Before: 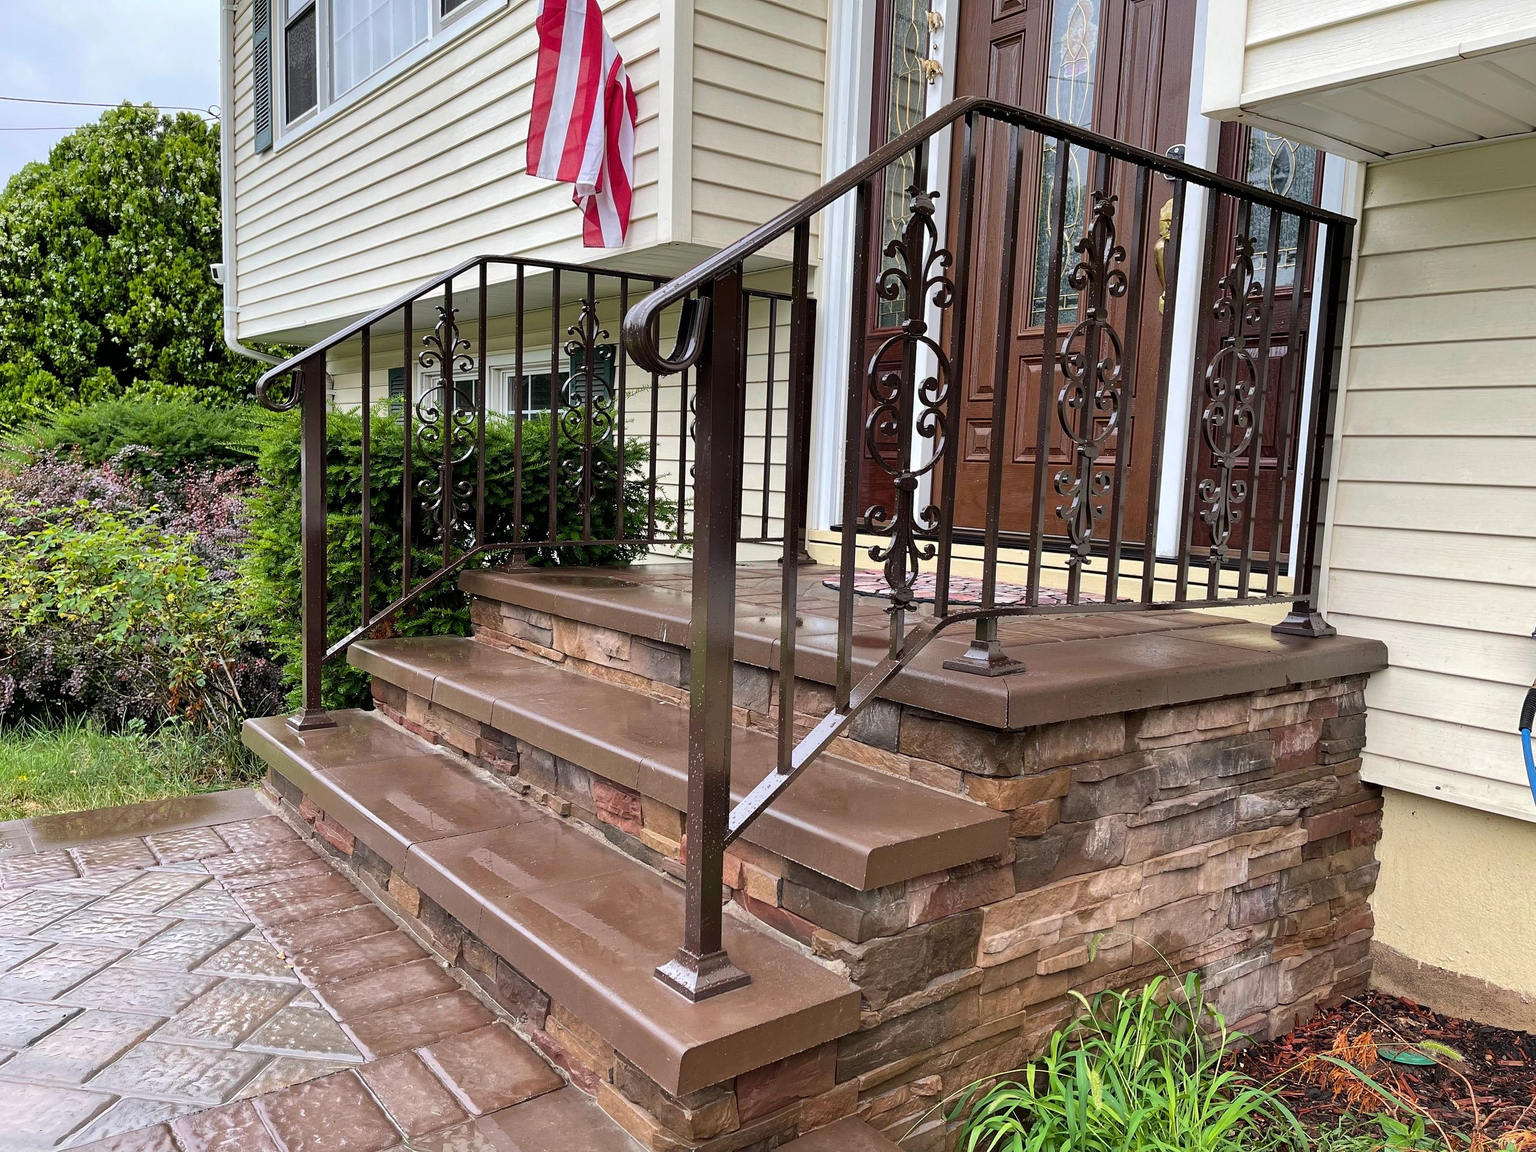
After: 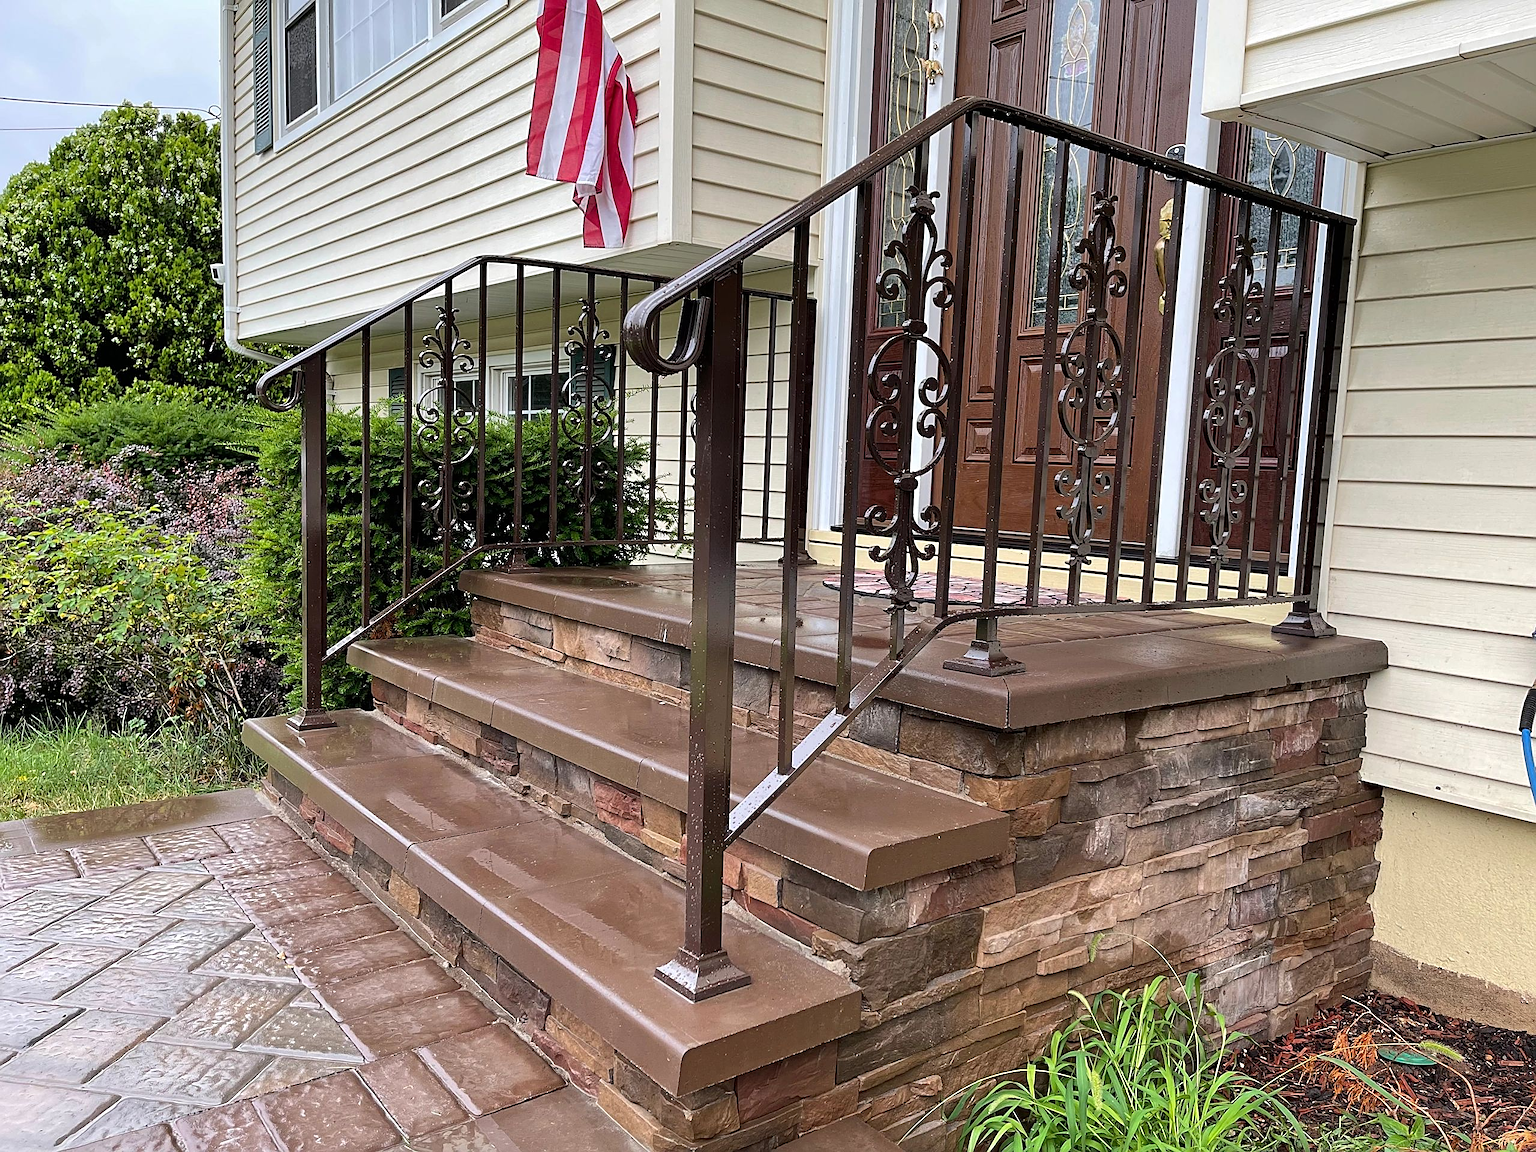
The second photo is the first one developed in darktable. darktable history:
sharpen: amount 0.552
